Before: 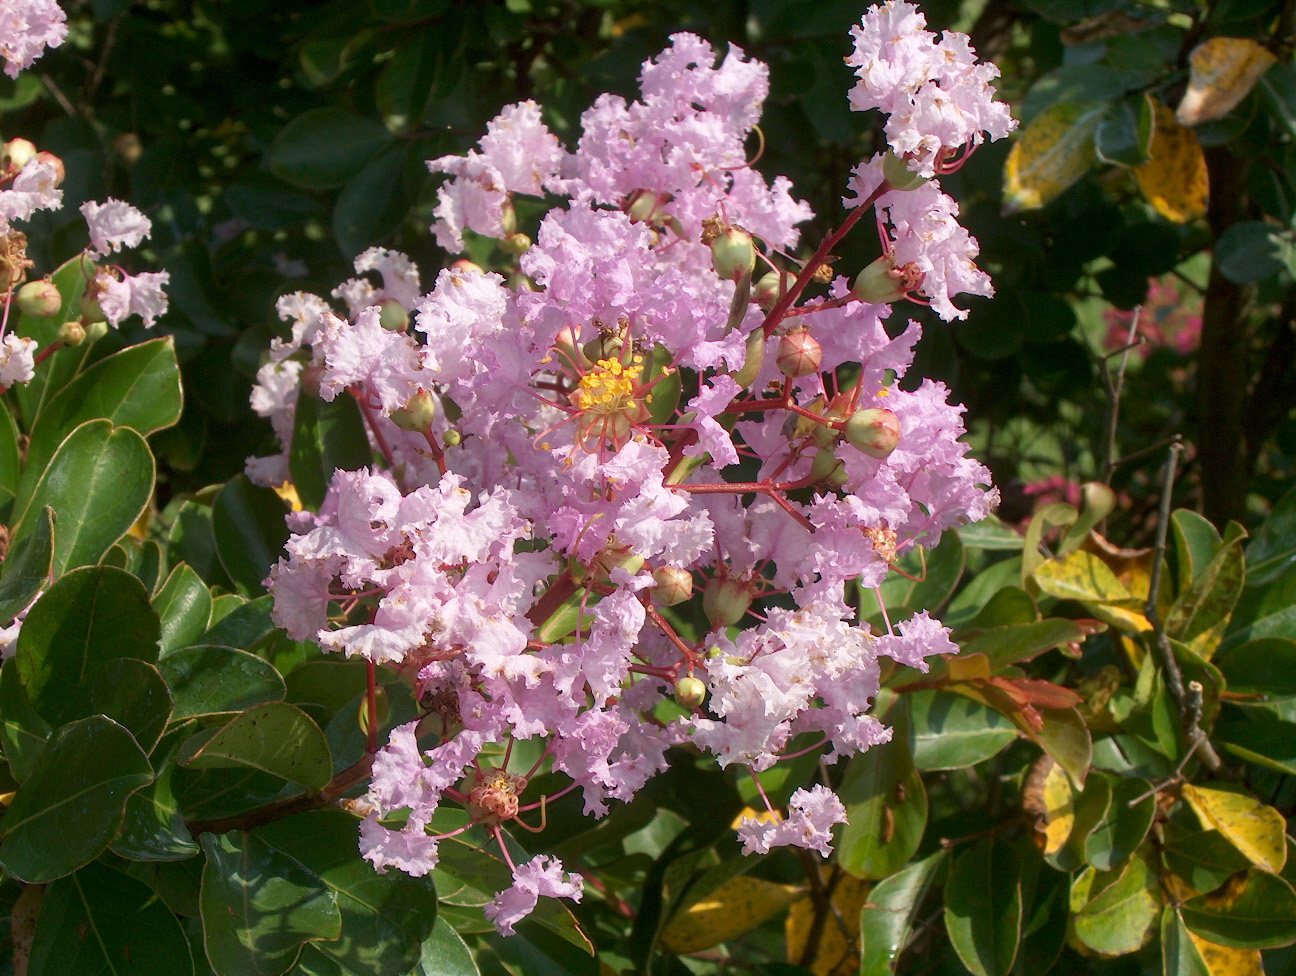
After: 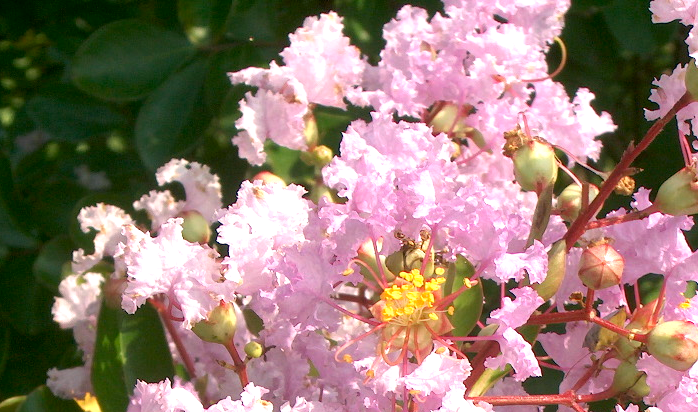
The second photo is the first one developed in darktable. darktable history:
crop: left 15.306%, top 9.065%, right 30.789%, bottom 48.638%
exposure: black level correction 0, exposure 0.7 EV, compensate exposure bias true, compensate highlight preservation false
color correction: highlights a* 4.02, highlights b* 4.98, shadows a* -7.55, shadows b* 4.98
